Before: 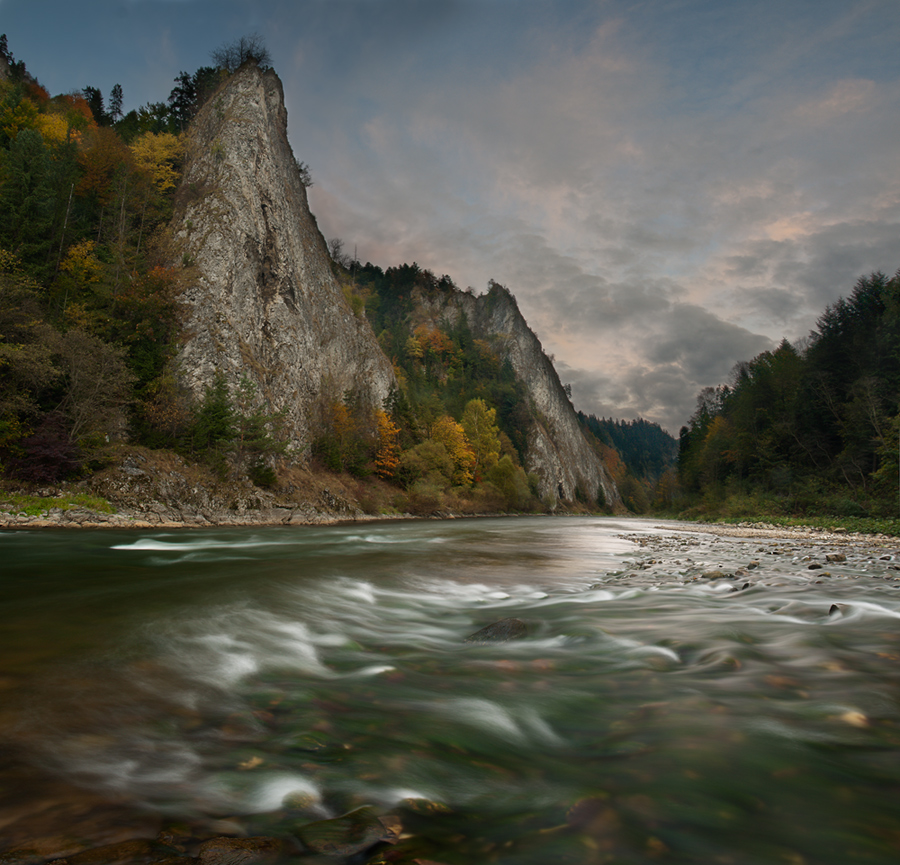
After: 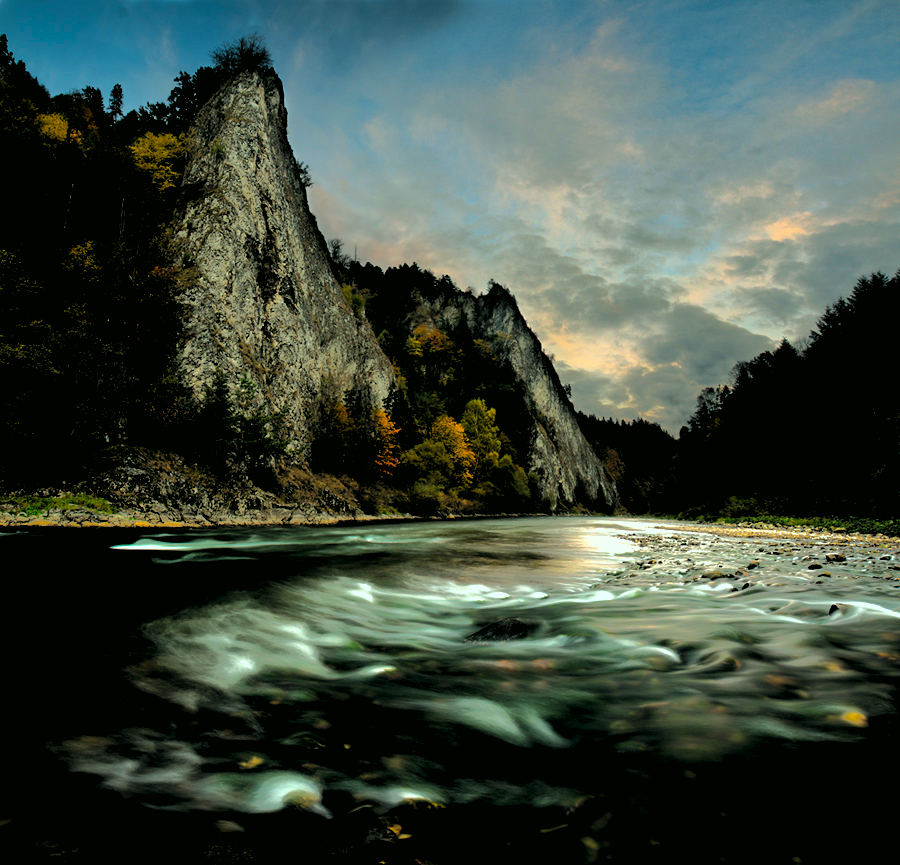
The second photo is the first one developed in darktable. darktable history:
shadows and highlights: shadows 38.29, highlights -74.18
contrast brightness saturation: contrast 0.236, brightness 0.247, saturation 0.375
filmic rgb: black relative exposure -7.5 EV, white relative exposure 5 EV, hardness 3.34, contrast 1.296, color science v6 (2022)
color correction: highlights a* -7.61, highlights b* 0.938, shadows a* -3.05, saturation 1.42
levels: levels [0.182, 0.542, 0.902]
